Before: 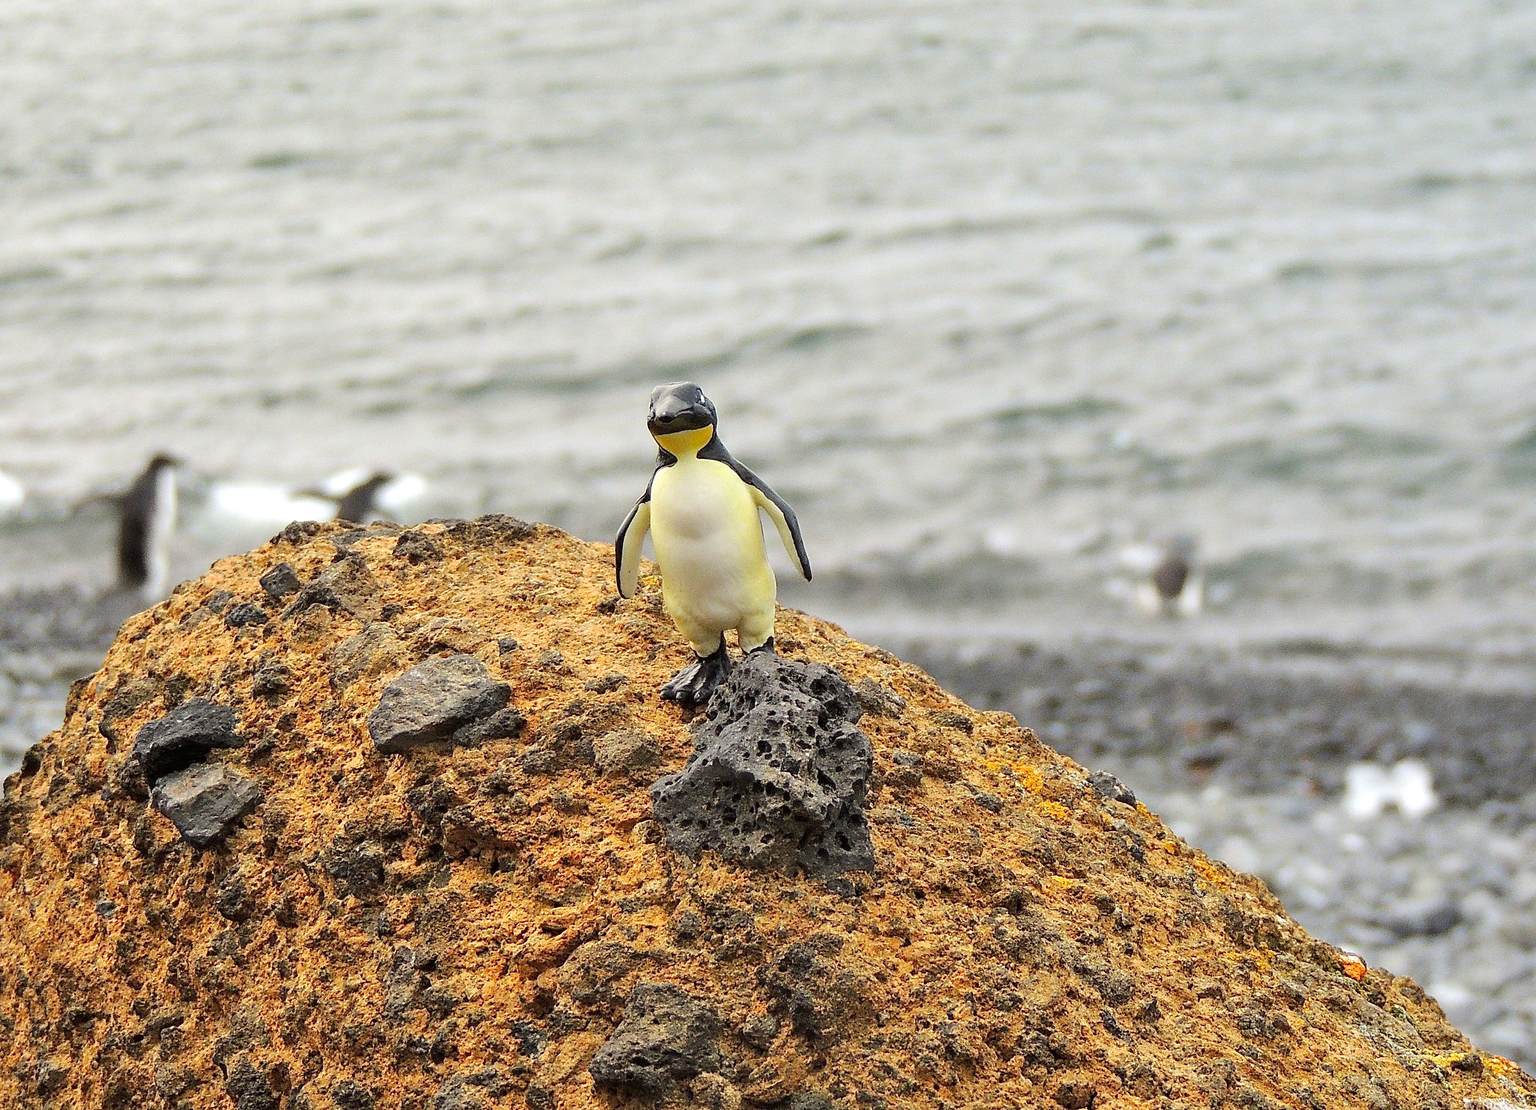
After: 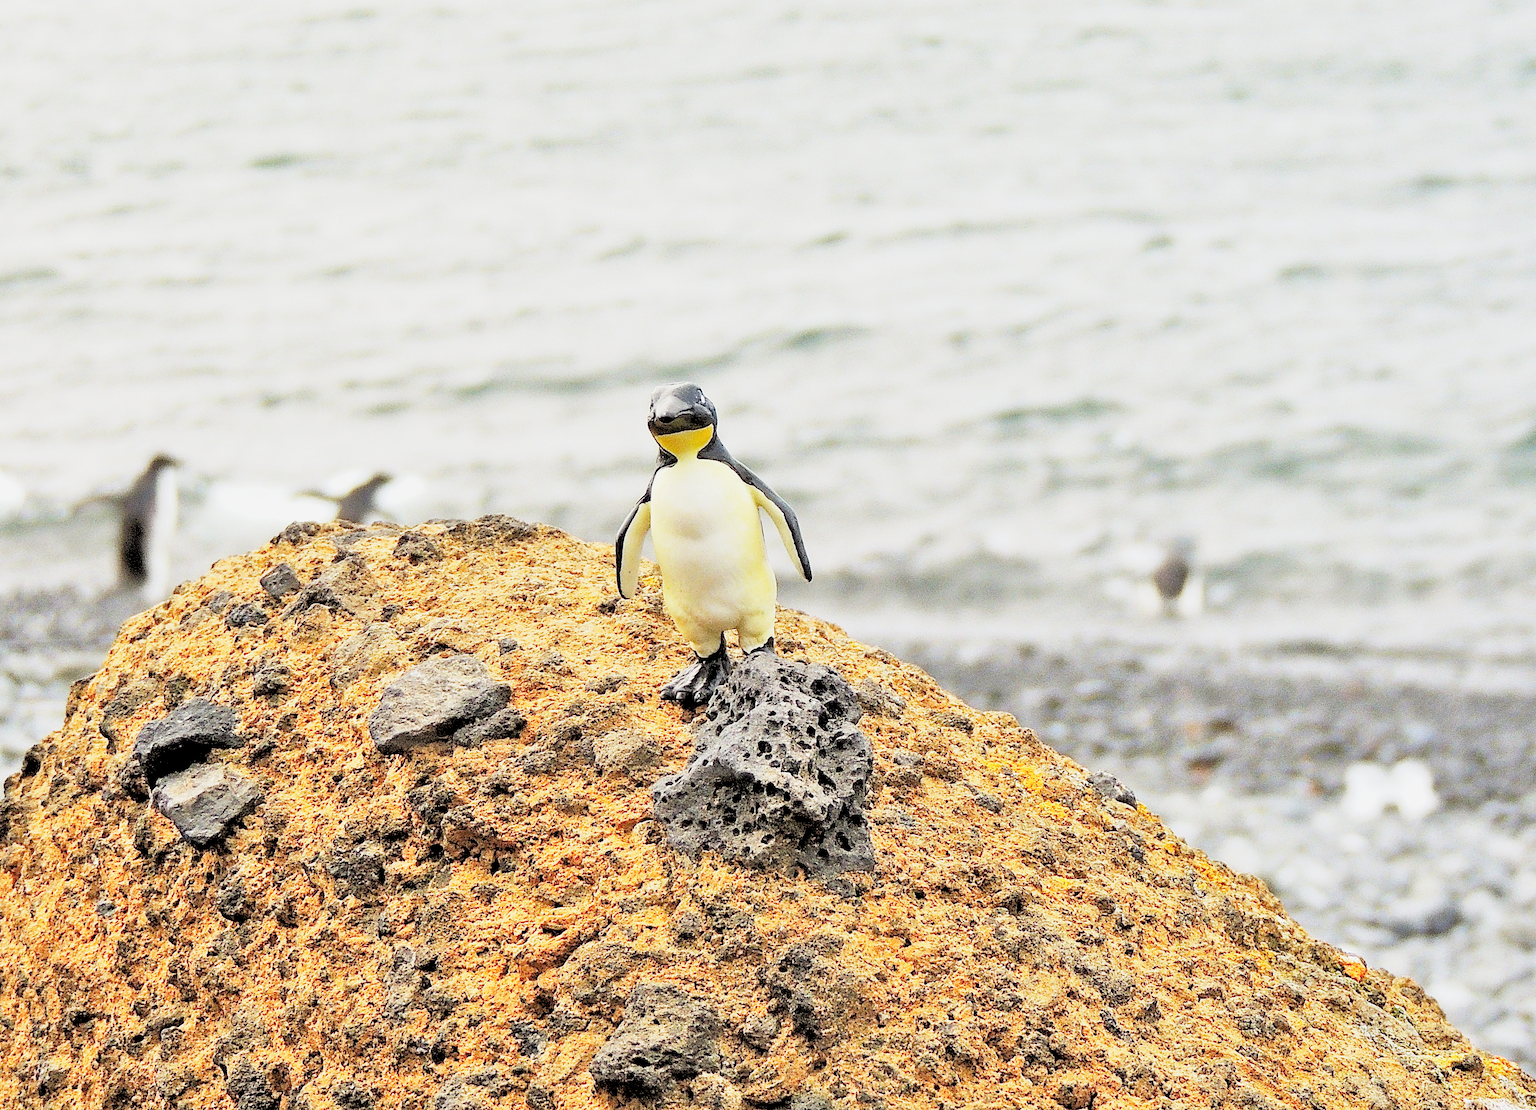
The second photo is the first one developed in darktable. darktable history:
base curve: curves: ch0 [(0, 0) (0.088, 0.125) (0.176, 0.251) (0.354, 0.501) (0.613, 0.749) (1, 0.877)], preserve colors none
tone equalizer: -7 EV 0.15 EV, -6 EV 0.6 EV, -5 EV 1.15 EV, -4 EV 1.33 EV, -3 EV 1.15 EV, -2 EV 0.6 EV, -1 EV 0.15 EV, mask exposure compensation -0.5 EV
rgb levels: levels [[0.029, 0.461, 0.922], [0, 0.5, 1], [0, 0.5, 1]]
